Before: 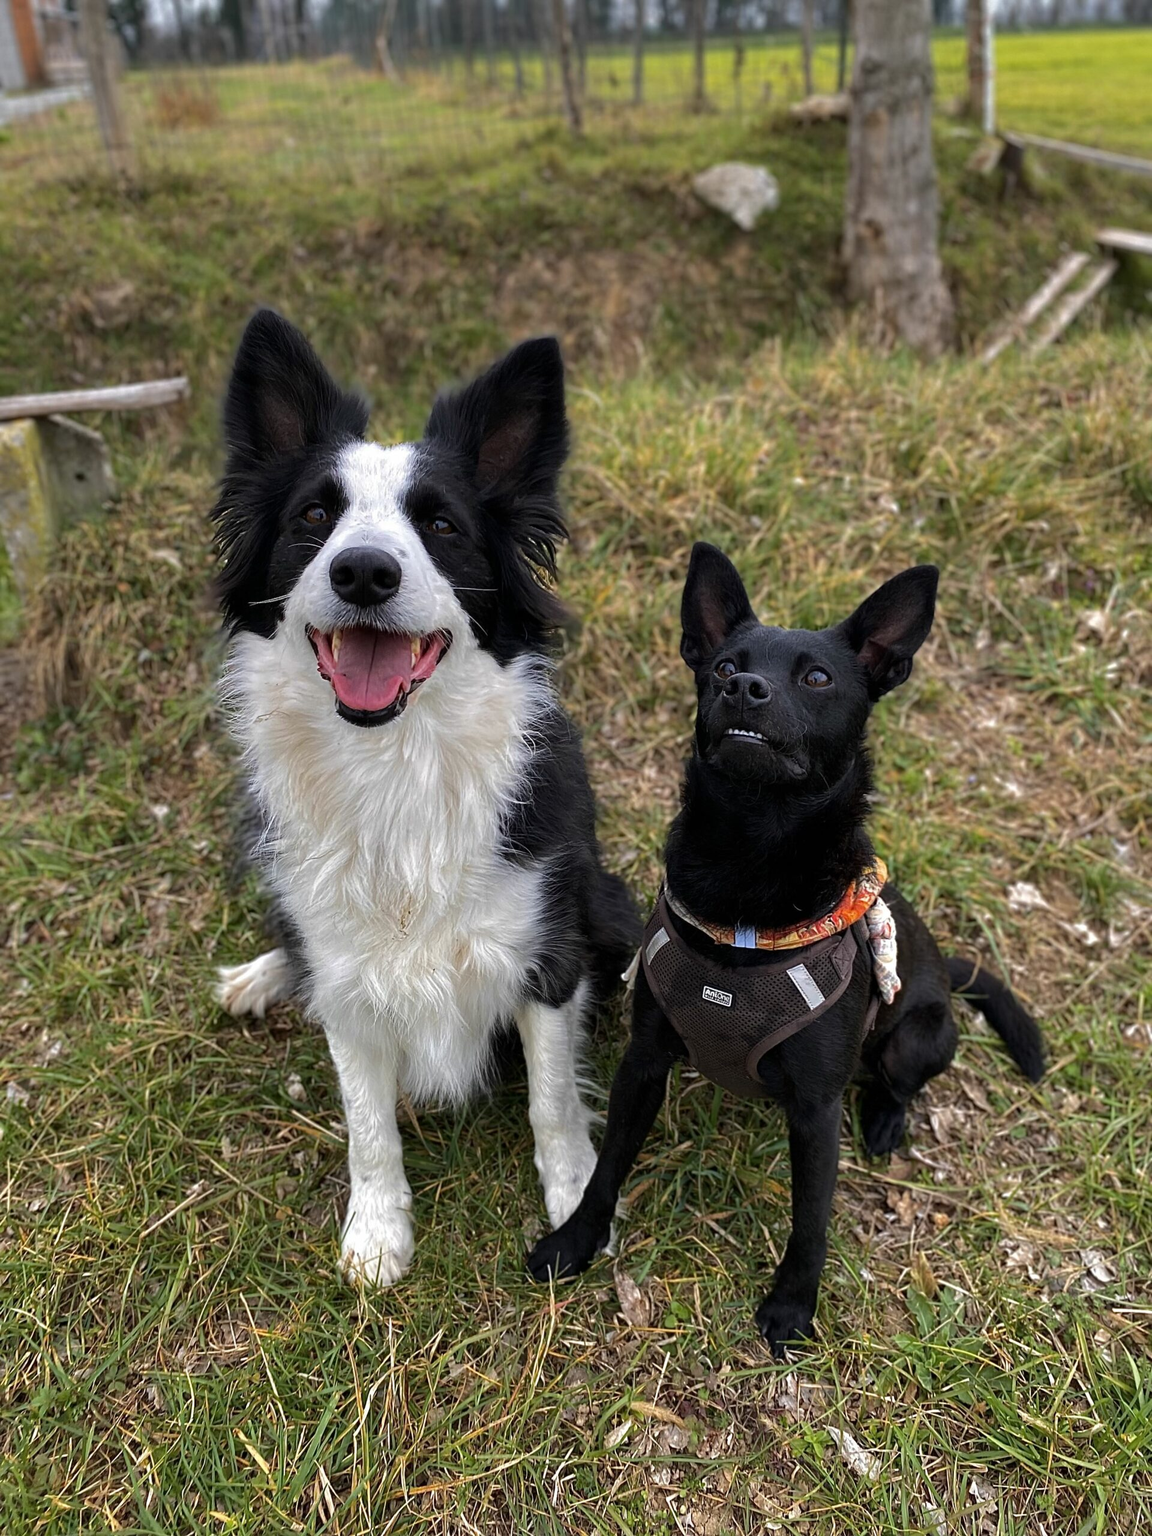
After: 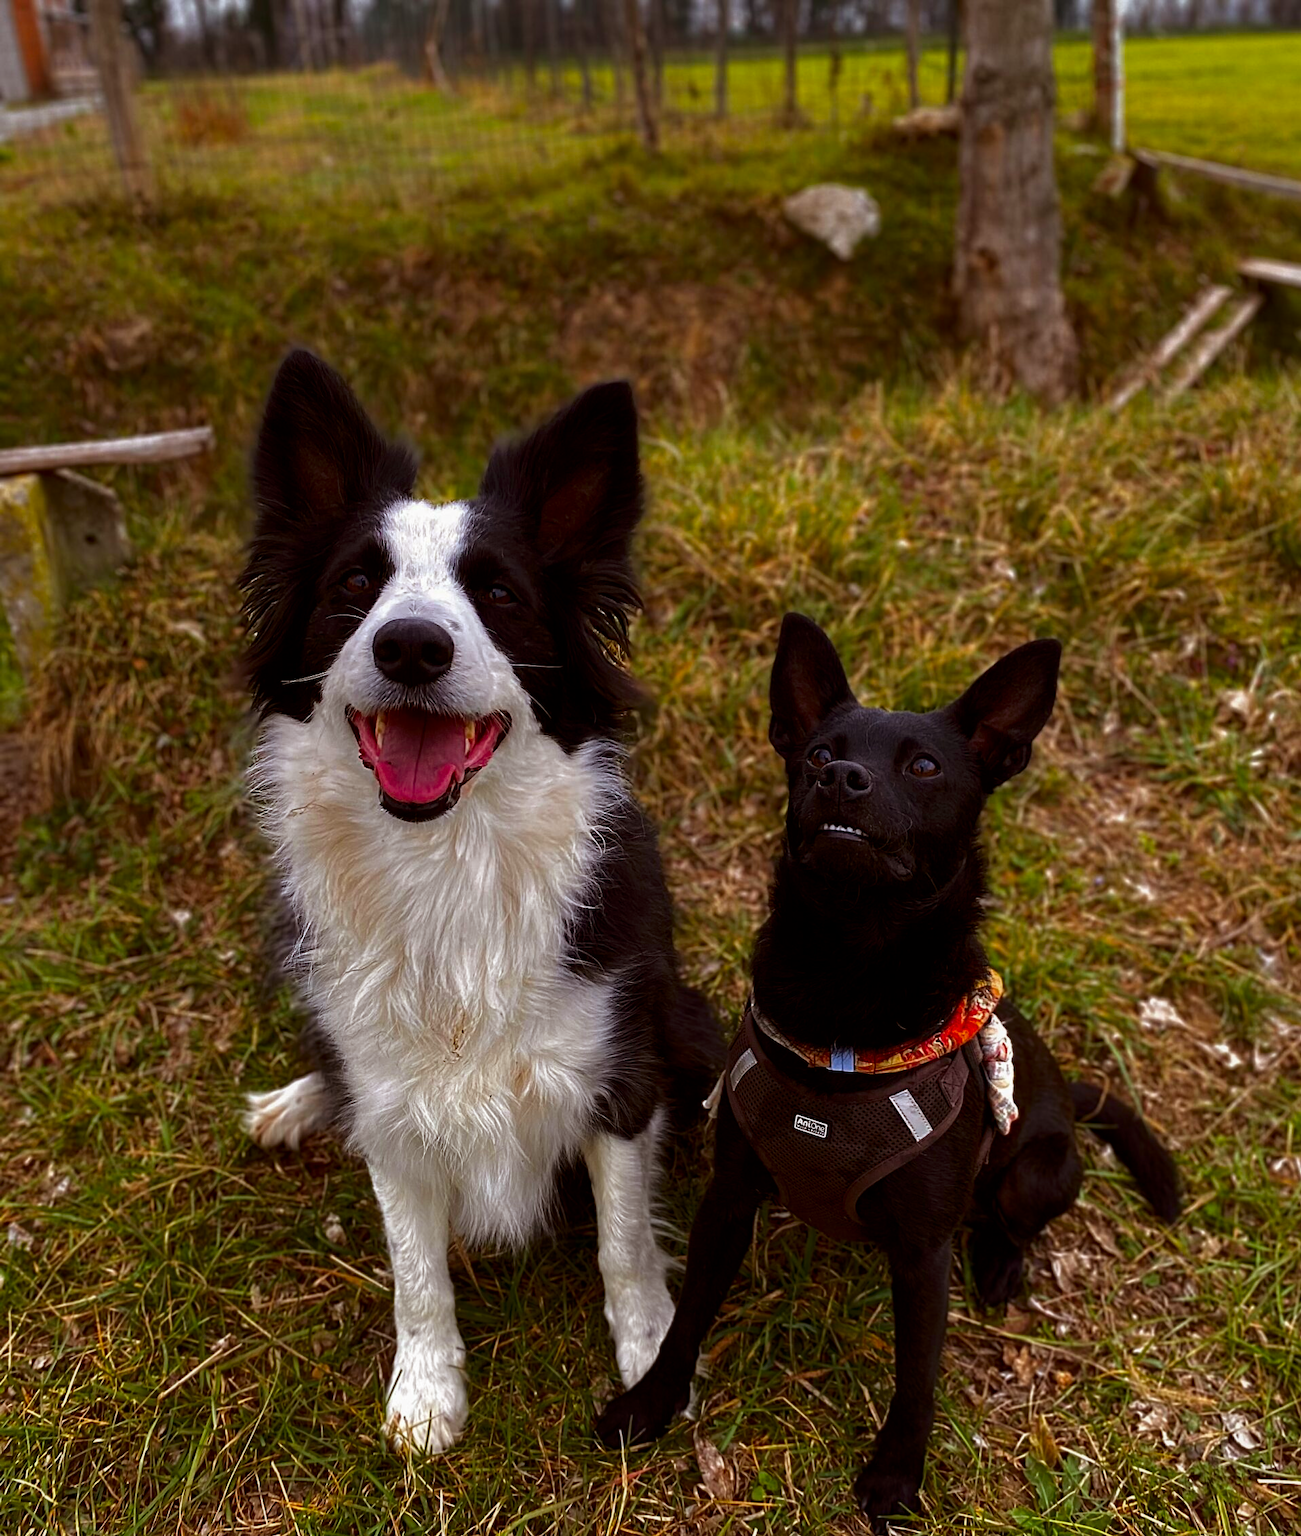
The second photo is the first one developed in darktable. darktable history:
contrast brightness saturation: brightness -0.2, saturation 0.08
contrast equalizer: y [[0.5, 0.5, 0.468, 0.5, 0.5, 0.5], [0.5 ×6], [0.5 ×6], [0 ×6], [0 ×6]]
crop and rotate: top 0%, bottom 11.49%
rgb levels: mode RGB, independent channels, levels [[0, 0.5, 1], [0, 0.521, 1], [0, 0.536, 1]]
